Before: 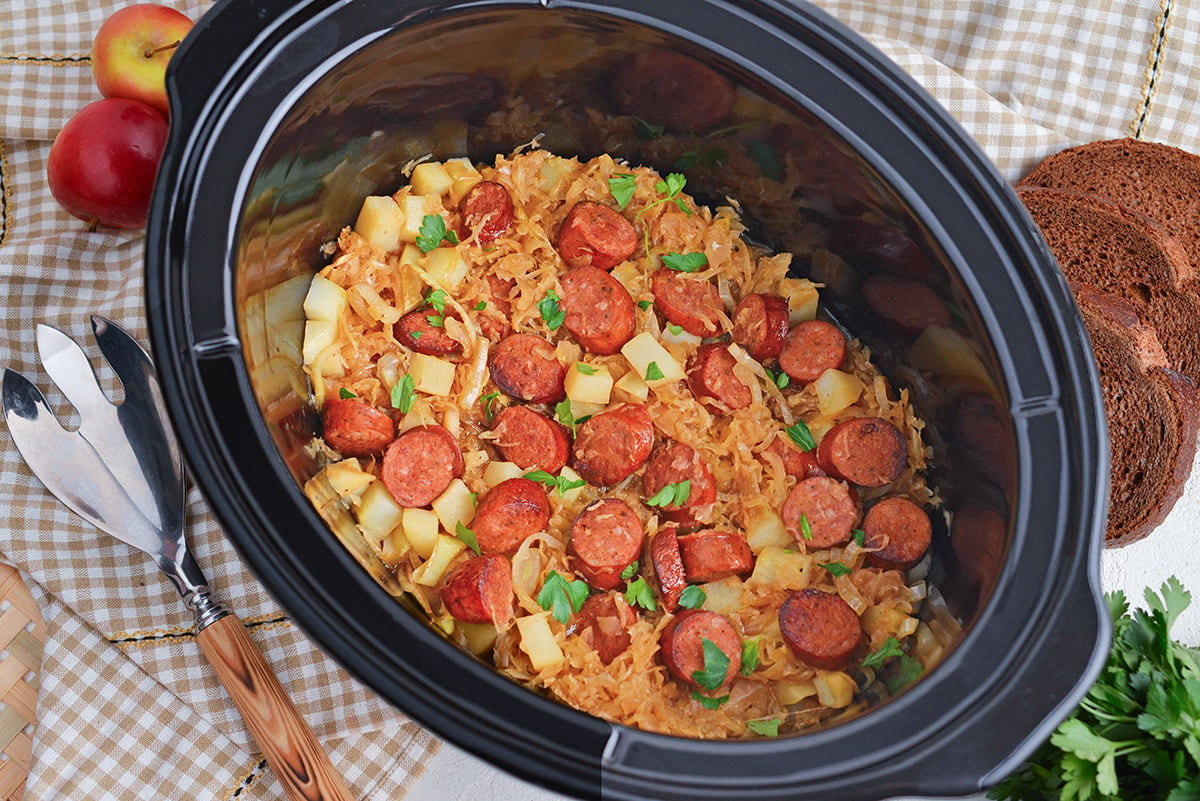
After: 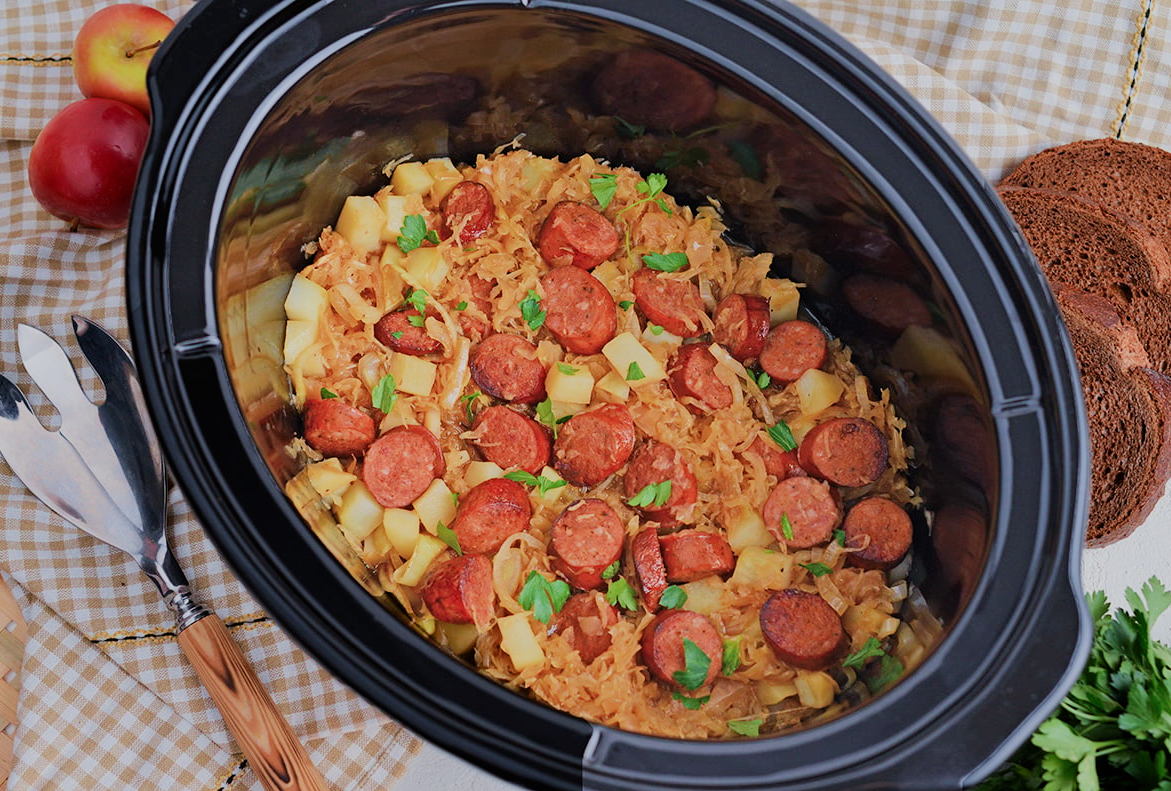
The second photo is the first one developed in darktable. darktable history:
filmic rgb: black relative exposure -7.65 EV, white relative exposure 4.56 EV, hardness 3.61
velvia: on, module defaults
crop and rotate: left 1.598%, right 0.757%, bottom 1.215%
